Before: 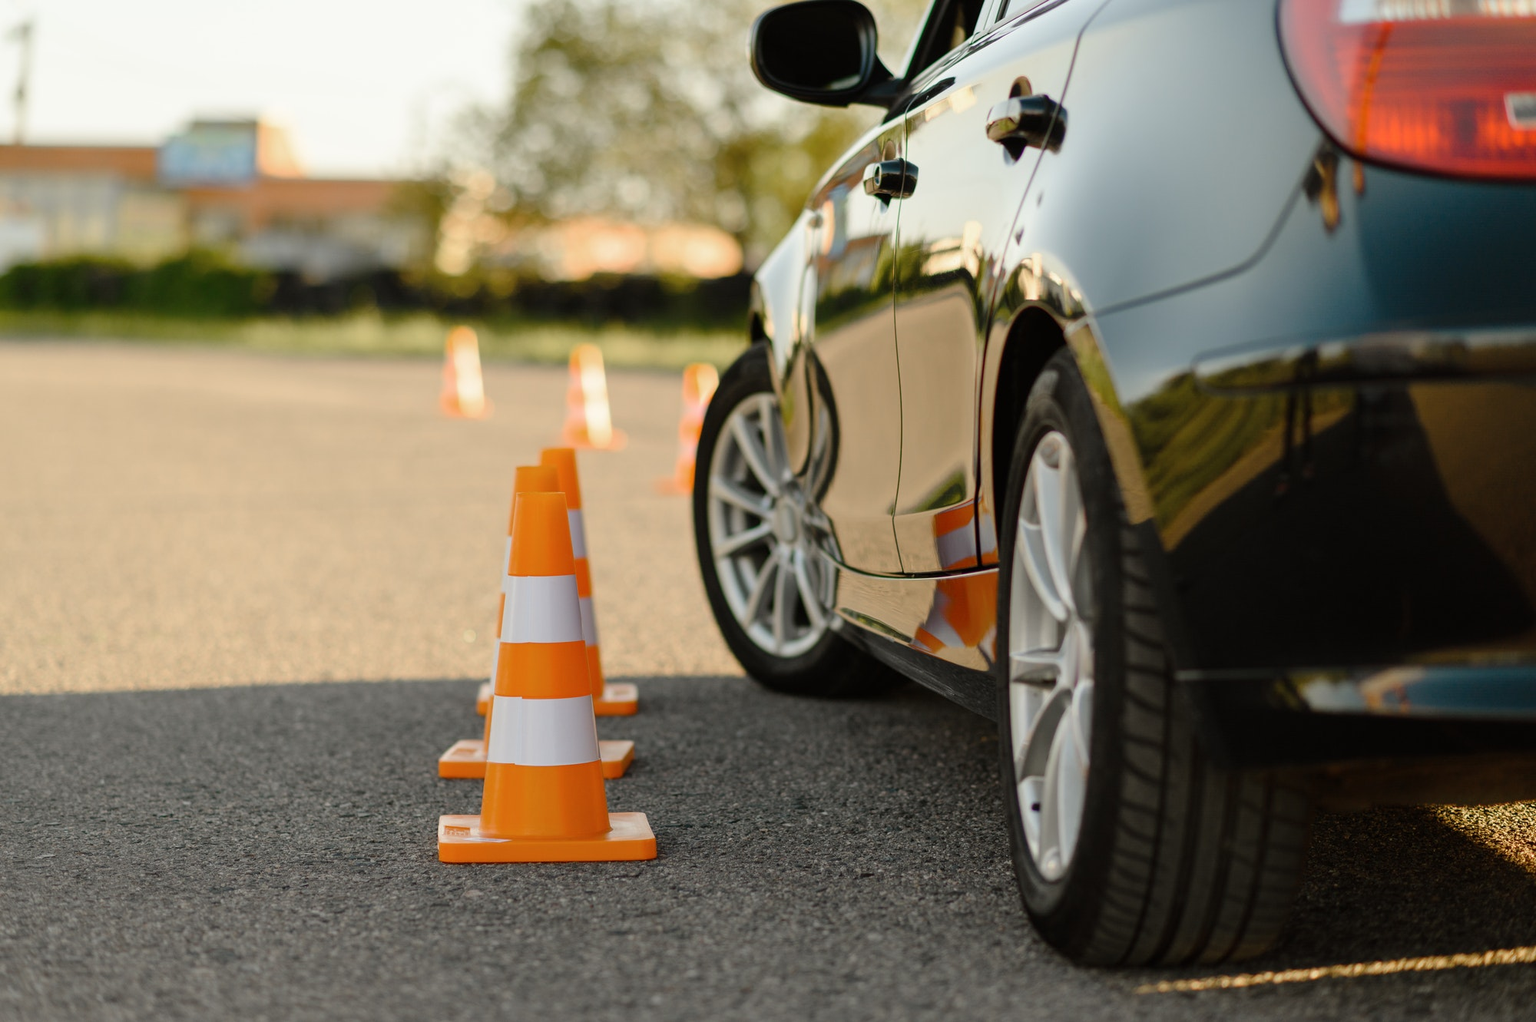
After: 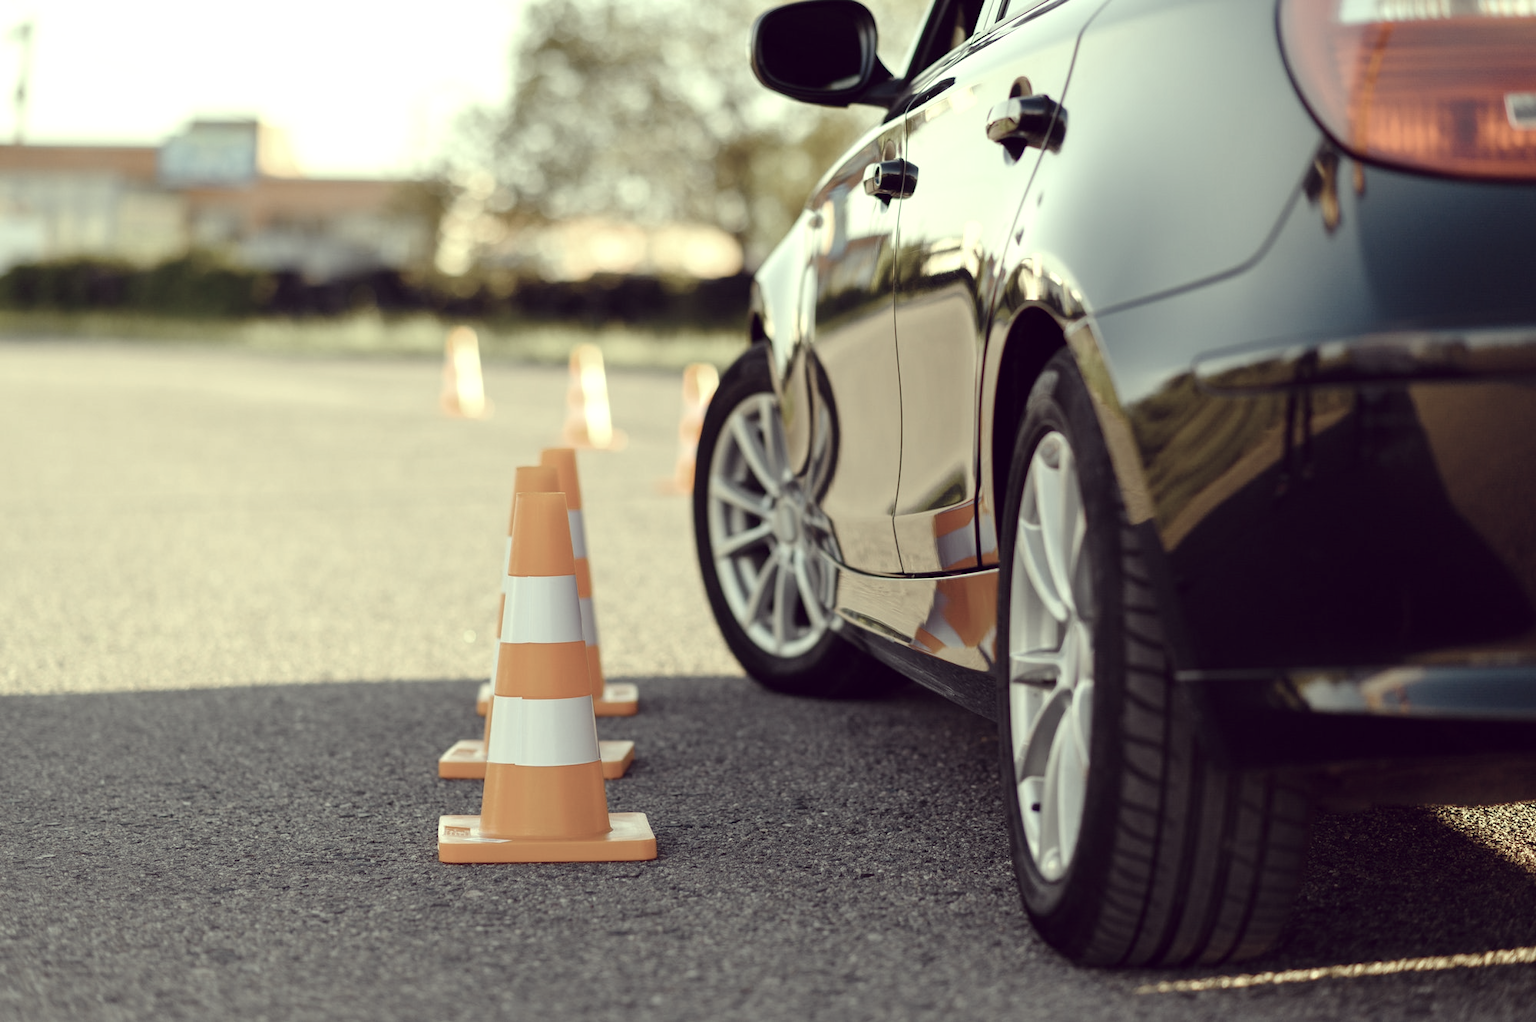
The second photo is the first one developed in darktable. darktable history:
color correction: highlights a* -20.38, highlights b* 20.17, shadows a* 19.69, shadows b* -19.87, saturation 0.455
color balance rgb: highlights gain › chroma 2.064%, highlights gain › hue 65.66°, linear chroma grading › global chroma 0.674%, perceptual saturation grading › global saturation 0.879%, perceptual saturation grading › highlights -19.804%, perceptual saturation grading › shadows 19.47%, perceptual brilliance grading › global brilliance 11.61%
